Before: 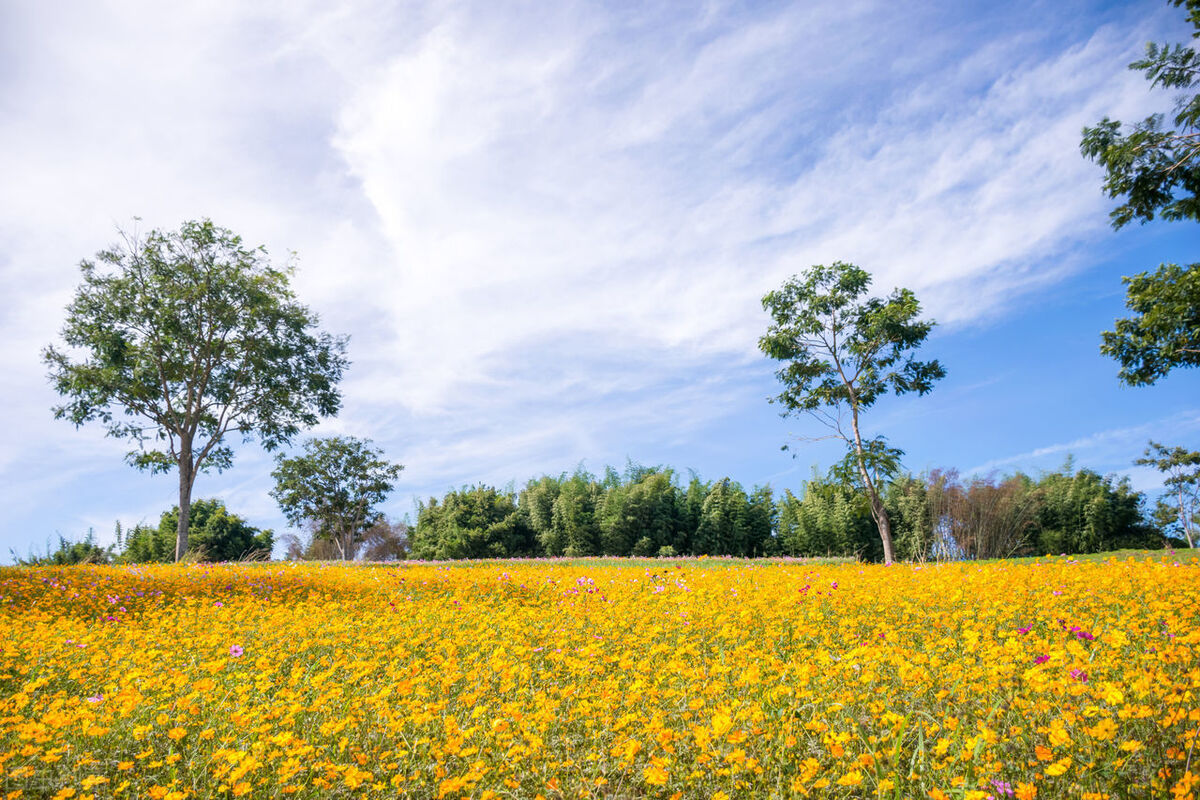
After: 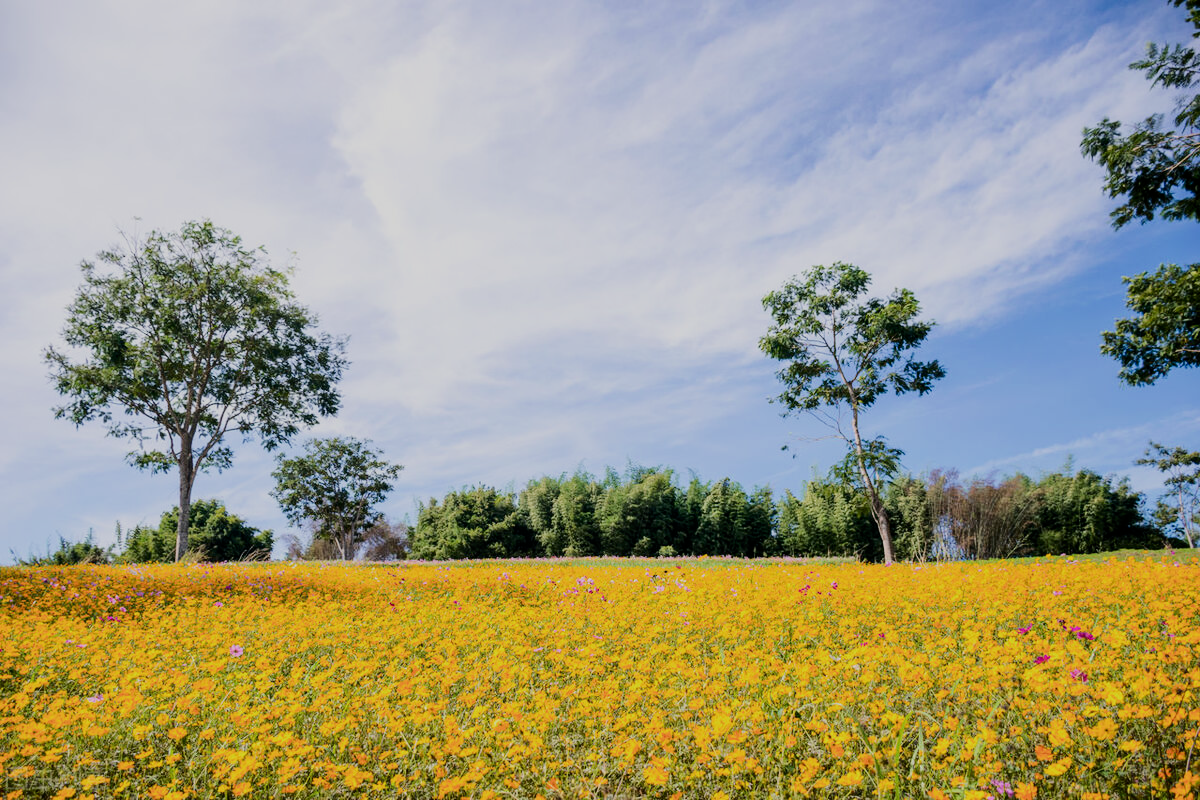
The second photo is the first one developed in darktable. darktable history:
tone curve: curves: ch0 [(0, 0) (0.003, 0.002) (0.011, 0.009) (0.025, 0.02) (0.044, 0.034) (0.069, 0.046) (0.1, 0.062) (0.136, 0.083) (0.177, 0.119) (0.224, 0.162) (0.277, 0.216) (0.335, 0.282) (0.399, 0.365) (0.468, 0.457) (0.543, 0.541) (0.623, 0.624) (0.709, 0.713) (0.801, 0.797) (0.898, 0.889) (1, 1)], color space Lab, independent channels
filmic rgb: black relative exposure -6.68 EV, white relative exposure 4.56 EV, threshold 3.03 EV, hardness 3.26, enable highlight reconstruction true
contrast brightness saturation: contrast 0.053
